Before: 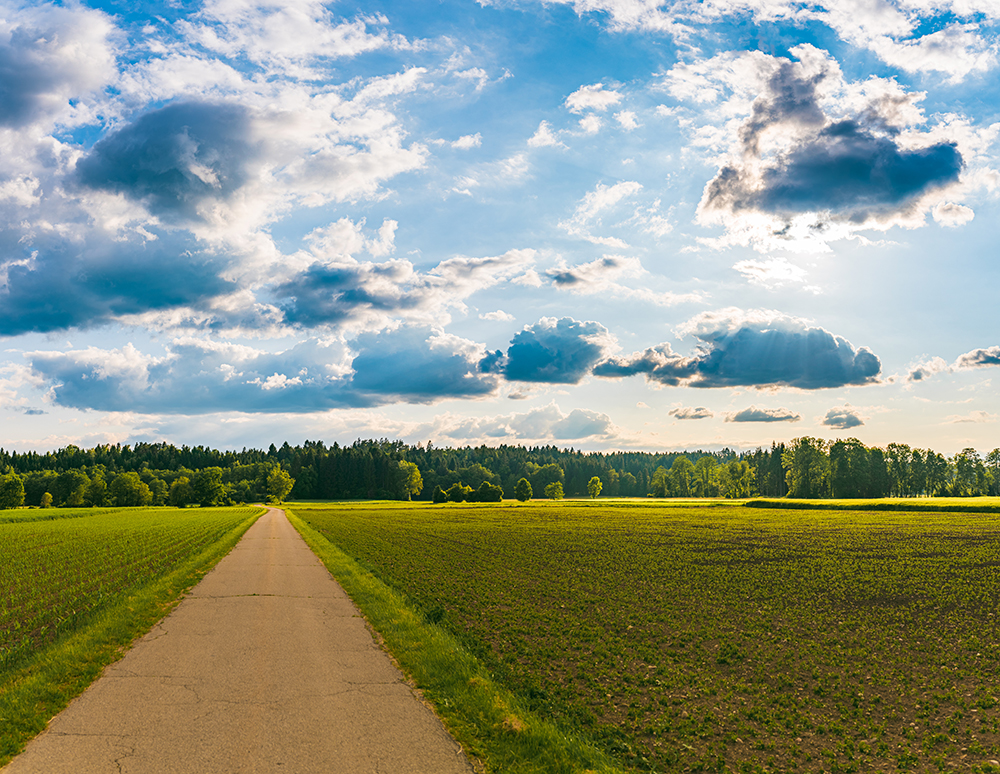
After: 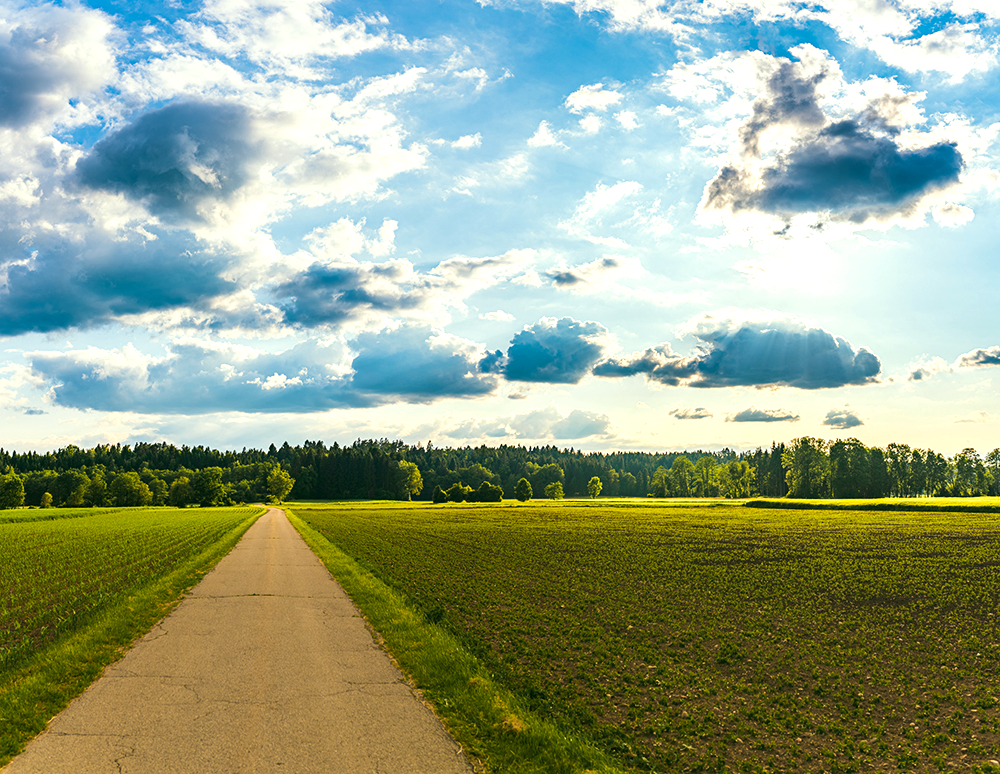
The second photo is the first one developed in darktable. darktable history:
color correction: highlights a* -4.28, highlights b* 6.53
tone equalizer: -8 EV -0.417 EV, -7 EV -0.389 EV, -6 EV -0.333 EV, -5 EV -0.222 EV, -3 EV 0.222 EV, -2 EV 0.333 EV, -1 EV 0.389 EV, +0 EV 0.417 EV, edges refinement/feathering 500, mask exposure compensation -1.57 EV, preserve details no
